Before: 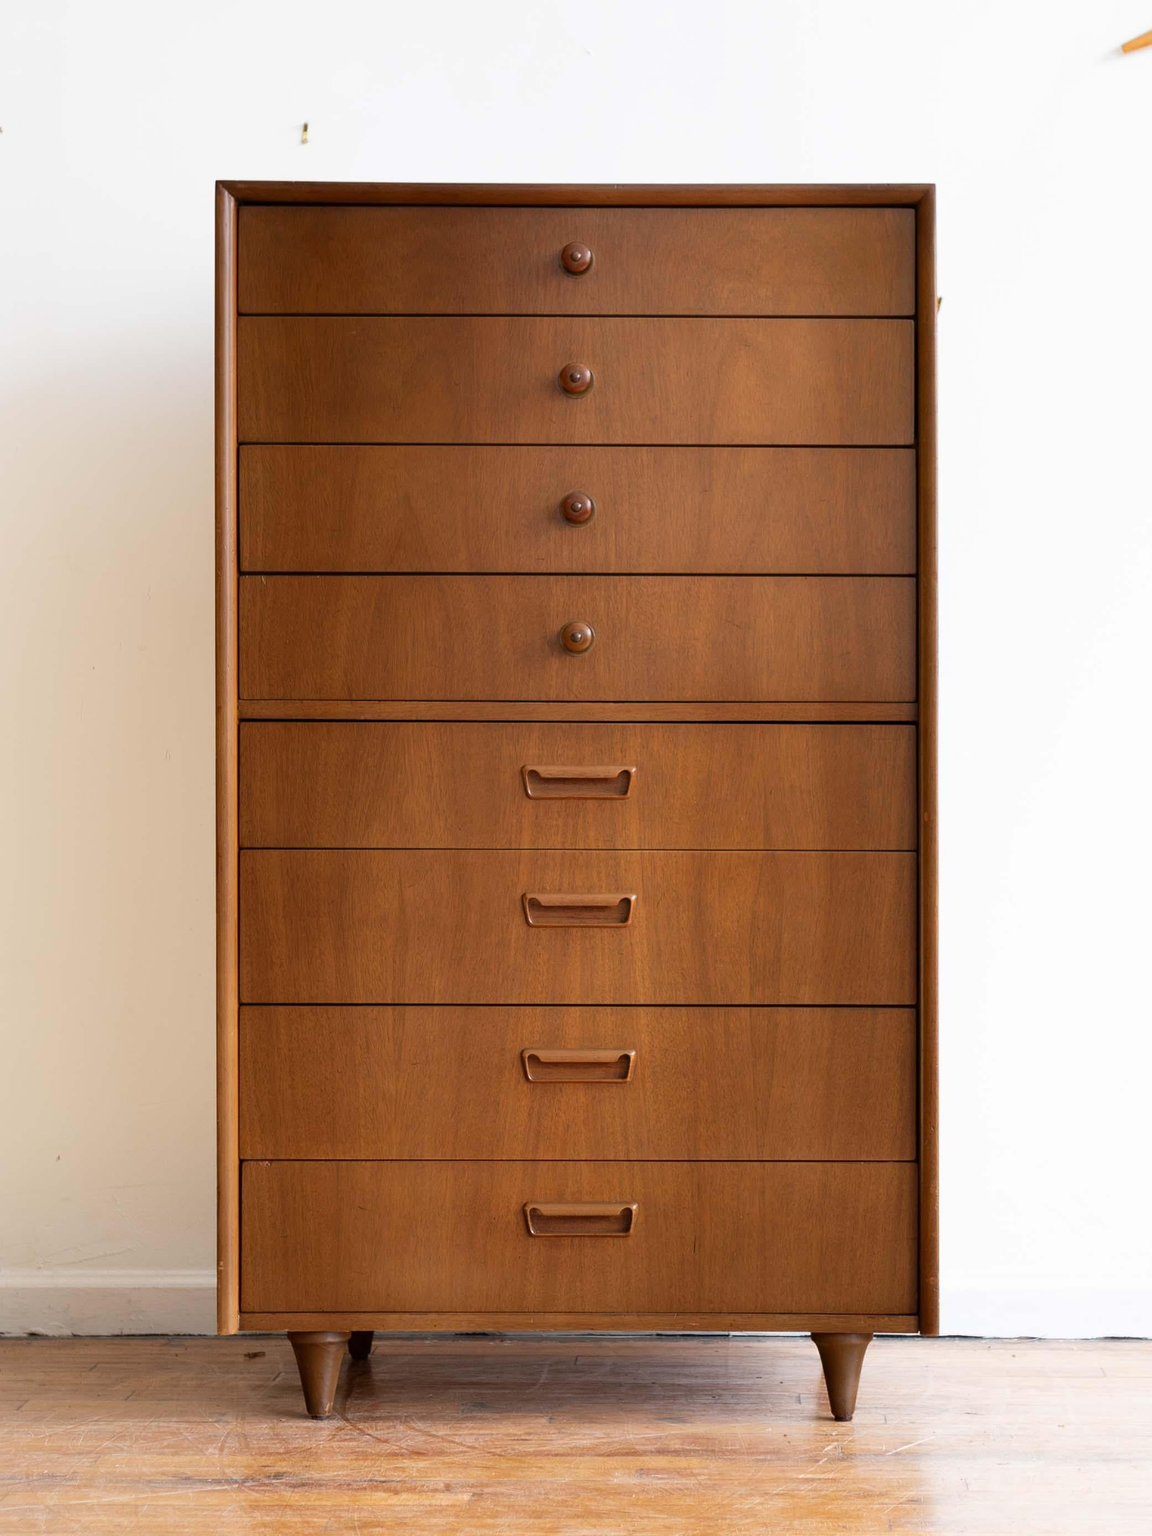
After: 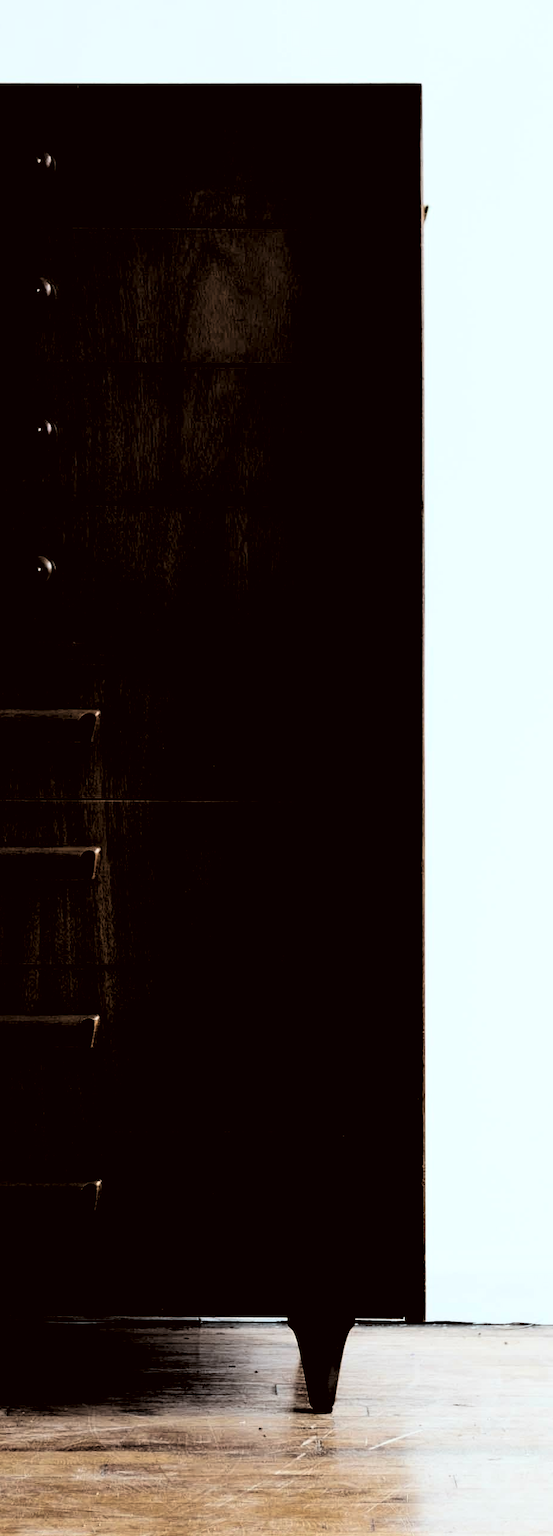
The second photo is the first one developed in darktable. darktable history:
crop: left 47.181%, top 6.944%, right 8.039%
levels: levels [0.514, 0.759, 1]
haze removal: strength -0.05, adaptive false
color correction: highlights a* -5.08, highlights b* -3.46, shadows a* 3.79, shadows b* 4.42
contrast brightness saturation: contrast 0.293
